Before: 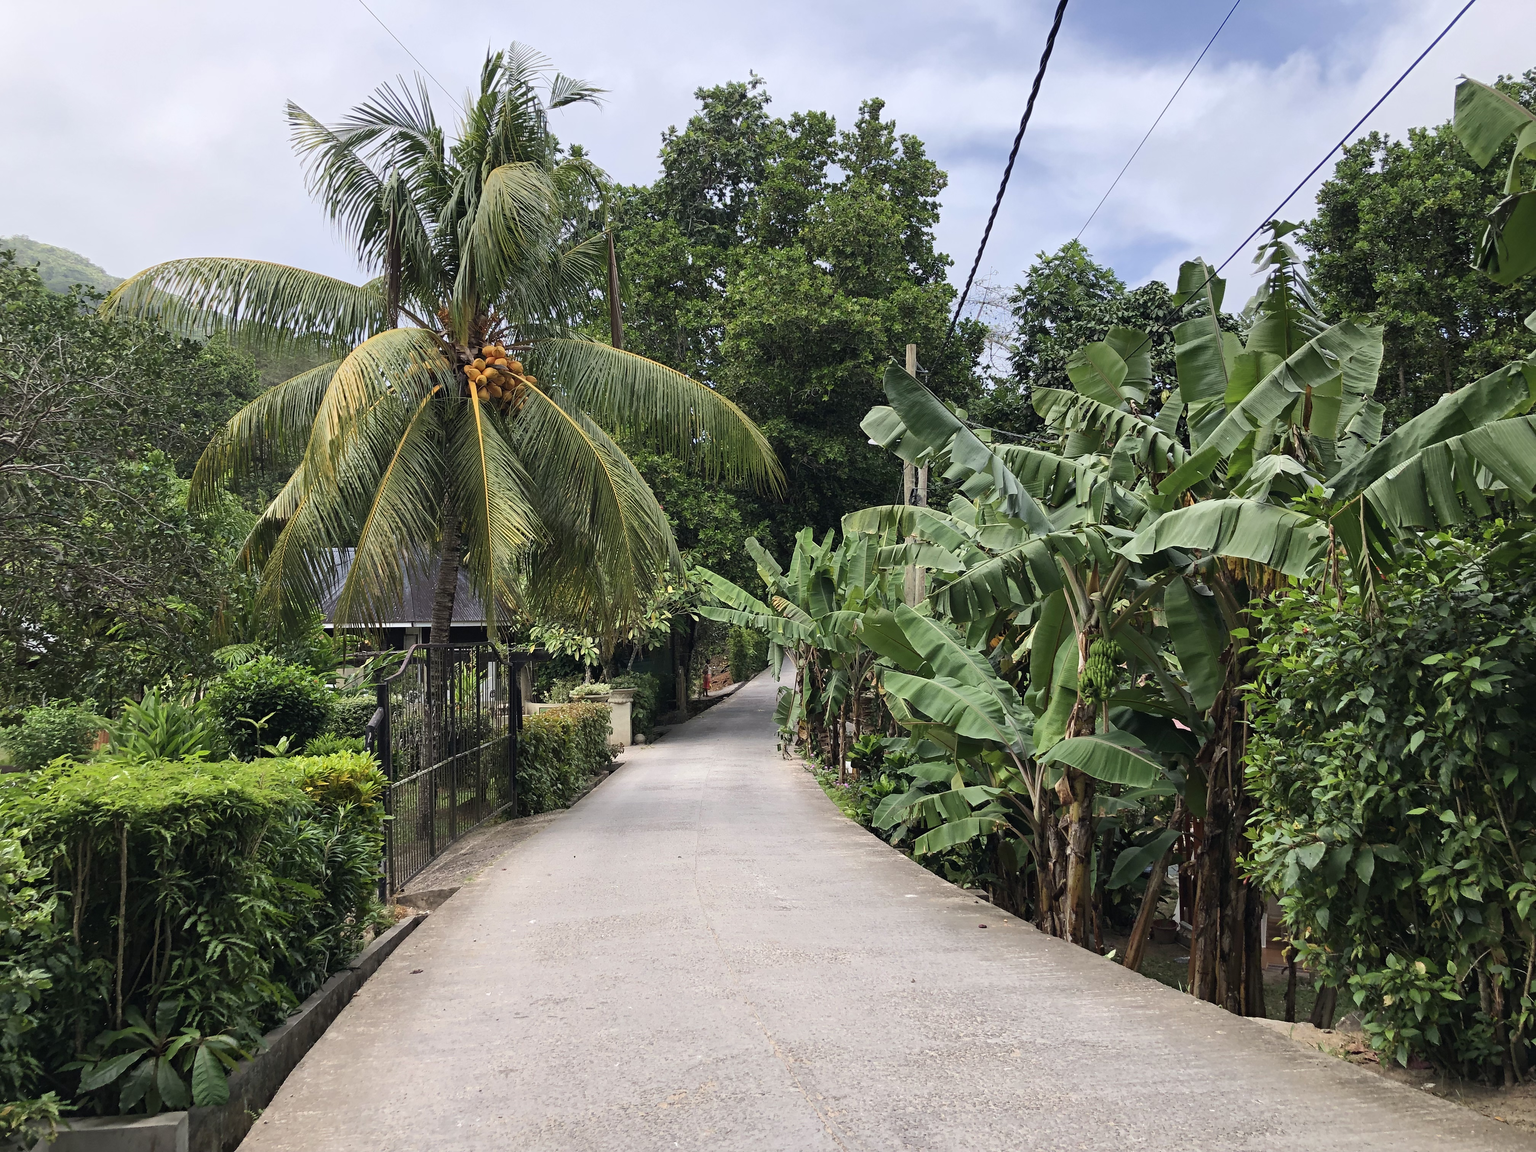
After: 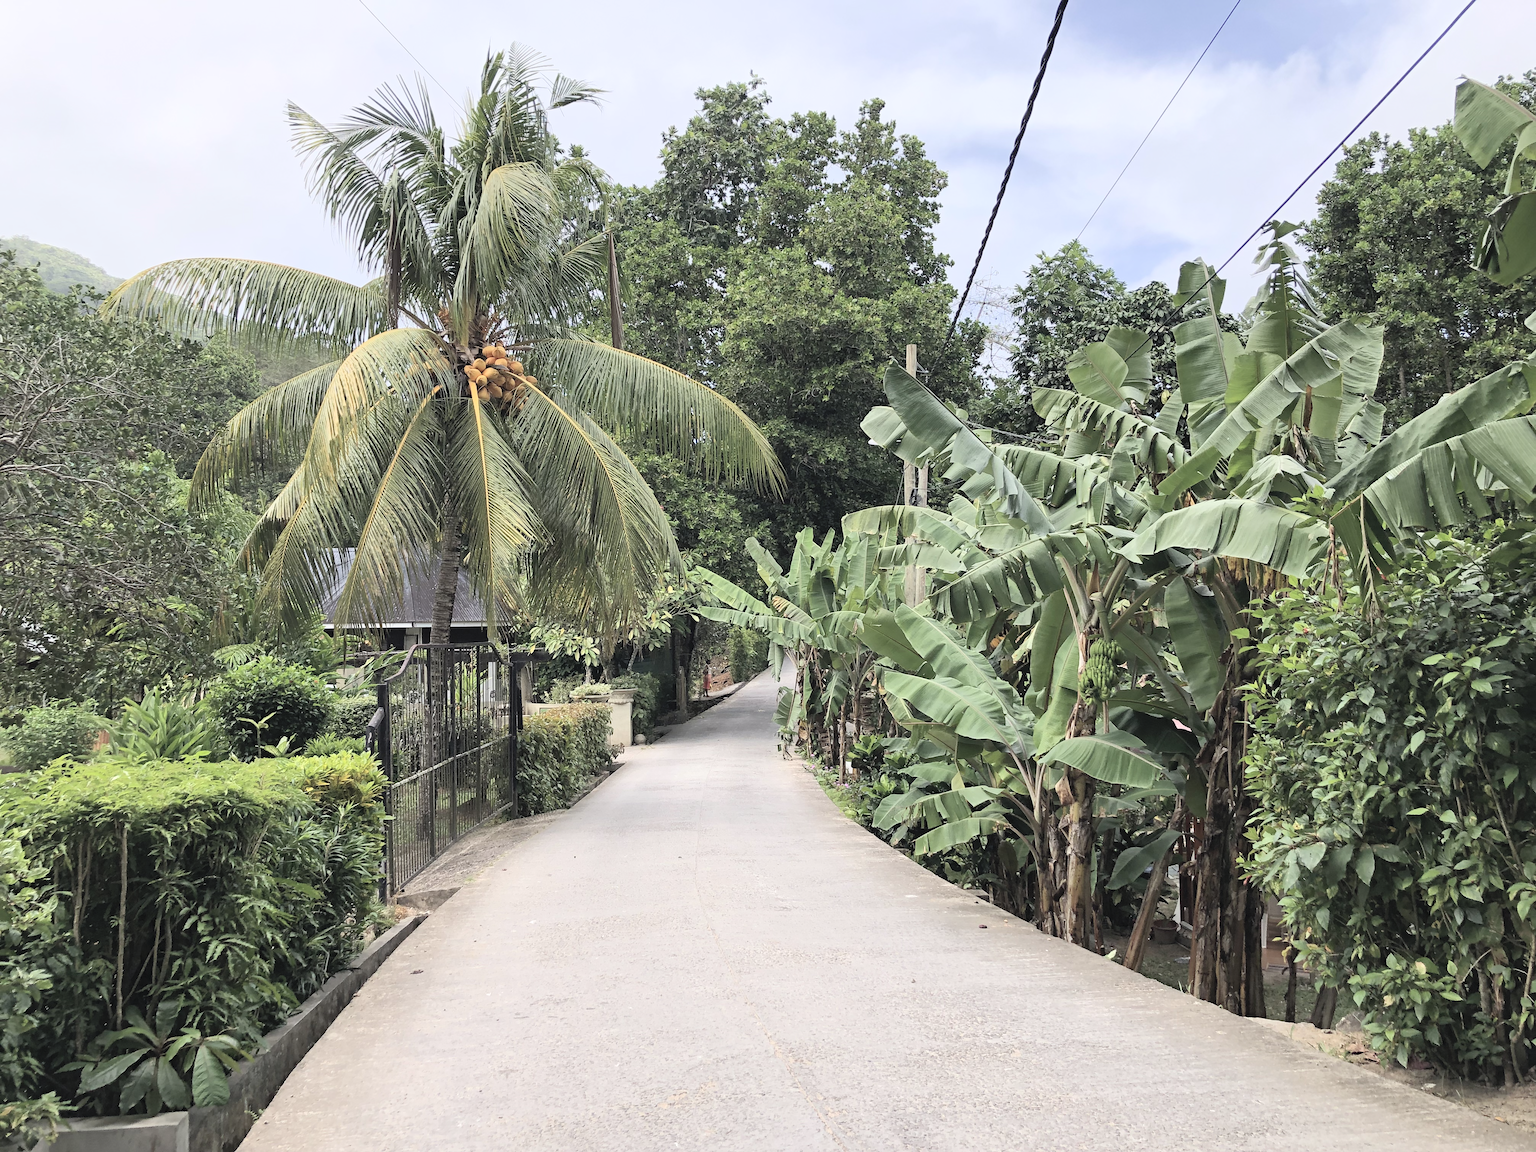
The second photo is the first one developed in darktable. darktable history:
contrast brightness saturation: contrast 0.11, saturation -0.17
global tonemap: drago (0.7, 100)
